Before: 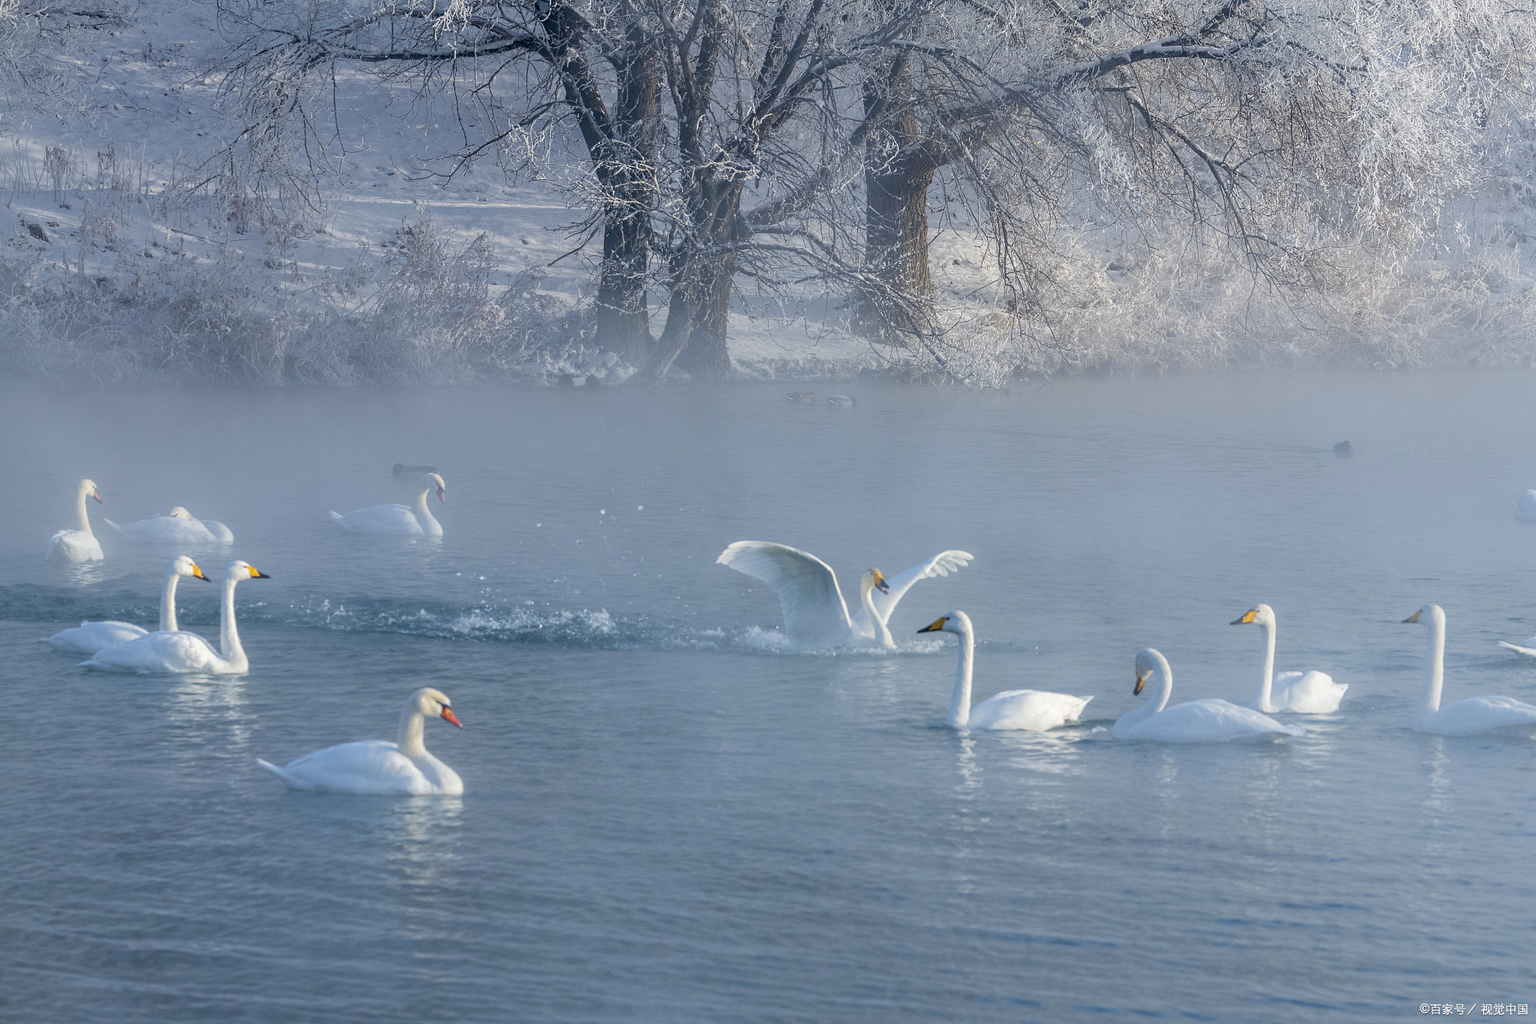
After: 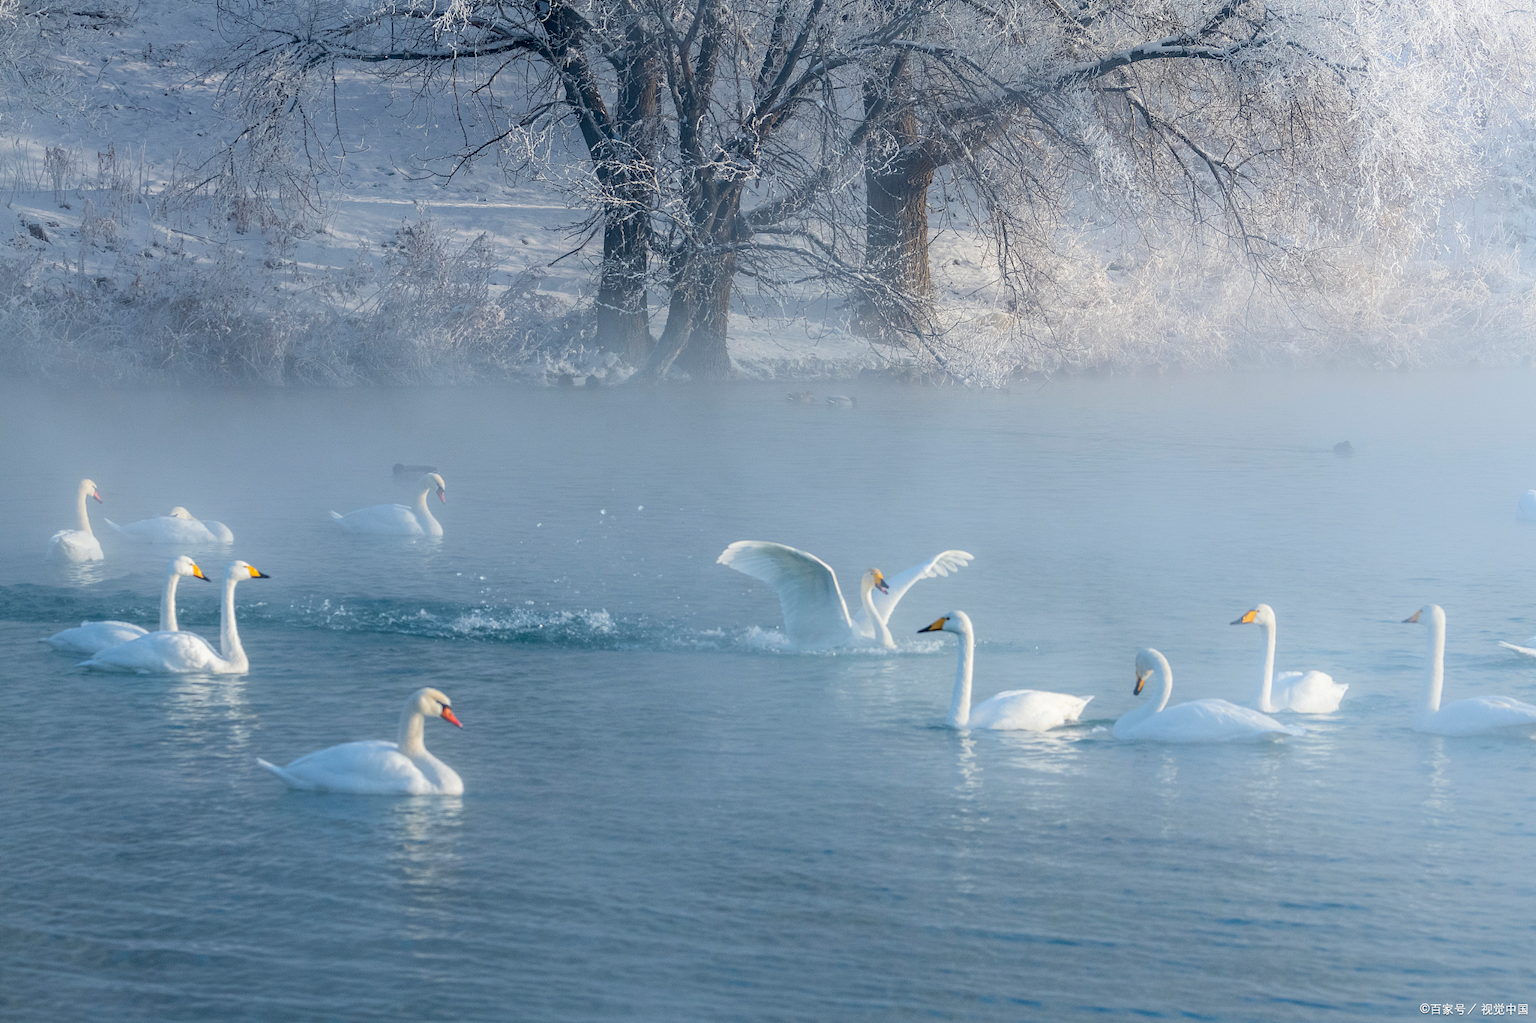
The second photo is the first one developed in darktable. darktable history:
shadows and highlights: shadows -52.8, highlights 85.92, soften with gaussian
